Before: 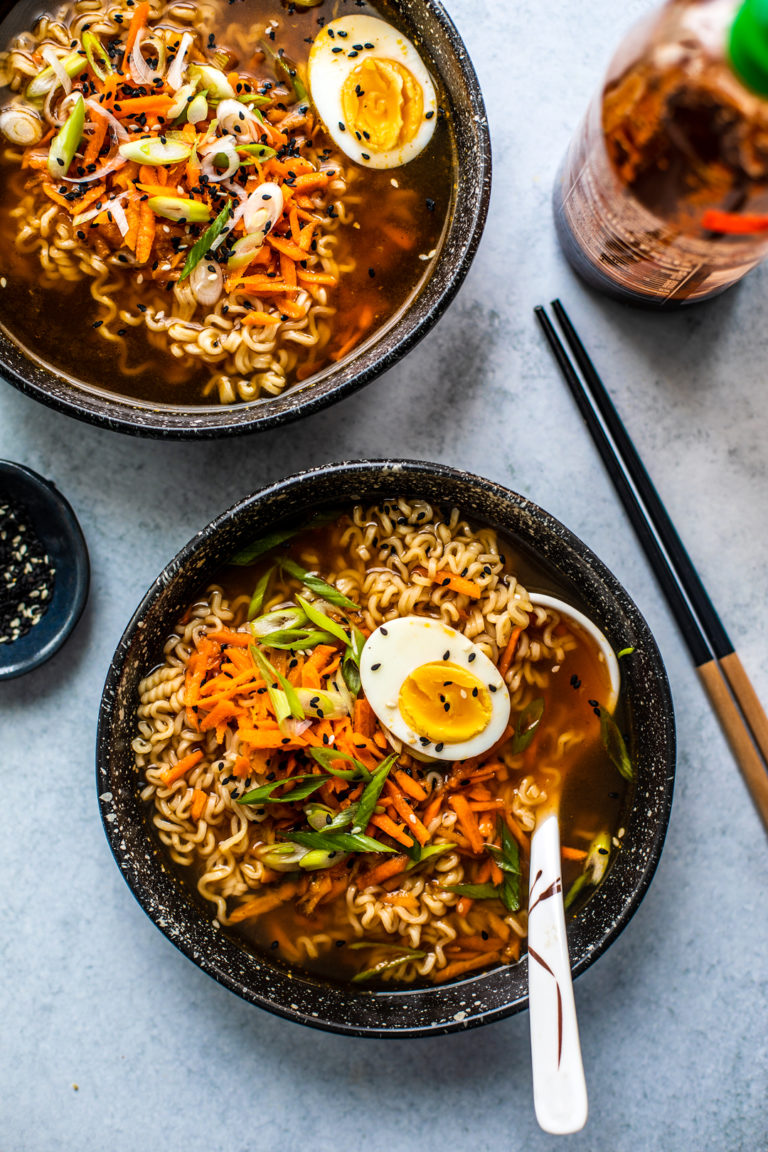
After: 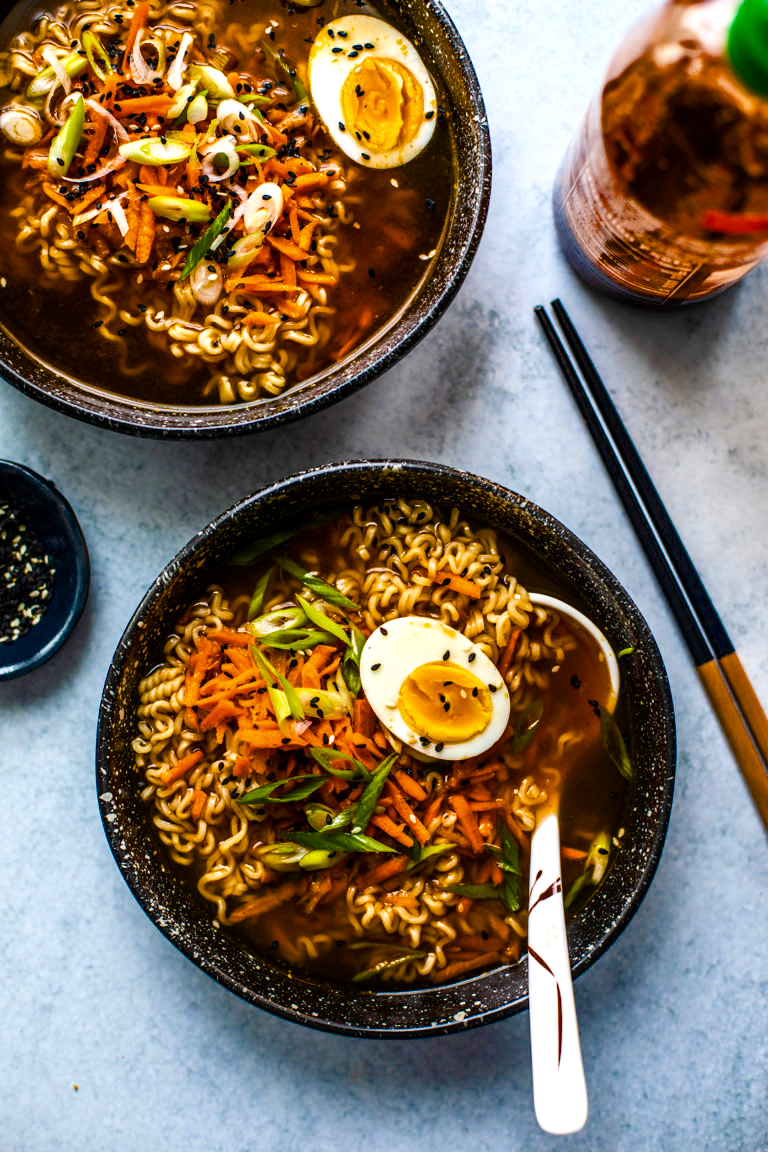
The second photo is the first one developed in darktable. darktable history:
color balance rgb: perceptual saturation grading › global saturation 34.916%, perceptual saturation grading › highlights -25.637%, perceptual saturation grading › shadows 49.304%, perceptual brilliance grading › highlights 9.374%, perceptual brilliance grading › shadows -4.9%, global vibrance 16.036%, saturation formula JzAzBz (2021)
